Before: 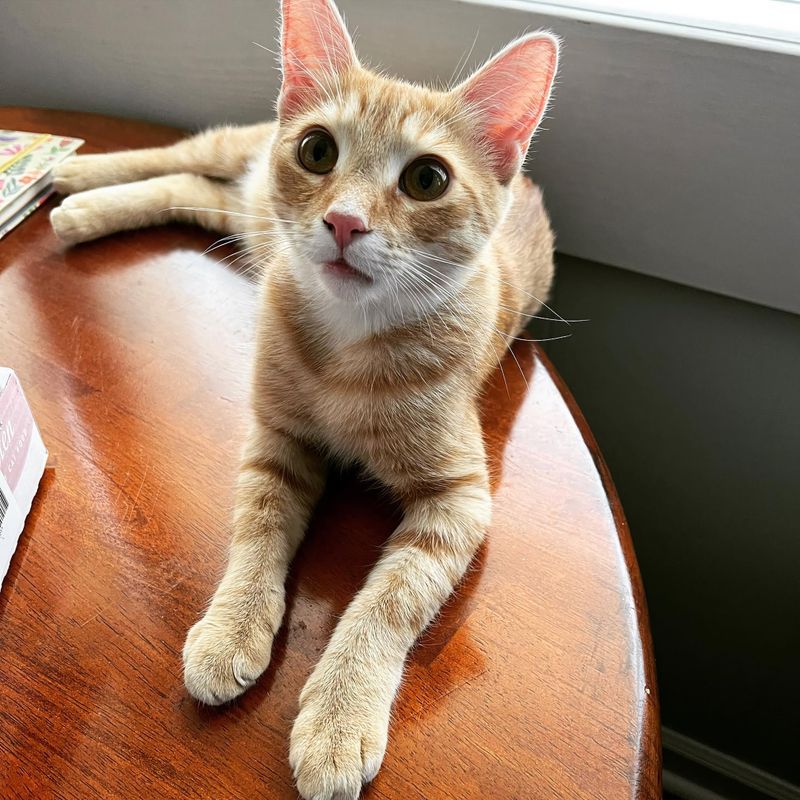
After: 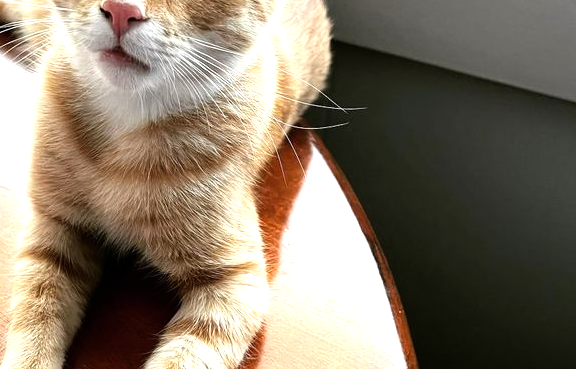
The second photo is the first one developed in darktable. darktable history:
crop and rotate: left 27.994%, top 26.703%, bottom 27.134%
tone equalizer: -8 EV -0.77 EV, -7 EV -0.736 EV, -6 EV -0.603 EV, -5 EV -0.417 EV, -3 EV 0.388 EV, -2 EV 0.6 EV, -1 EV 0.682 EV, +0 EV 0.747 EV
